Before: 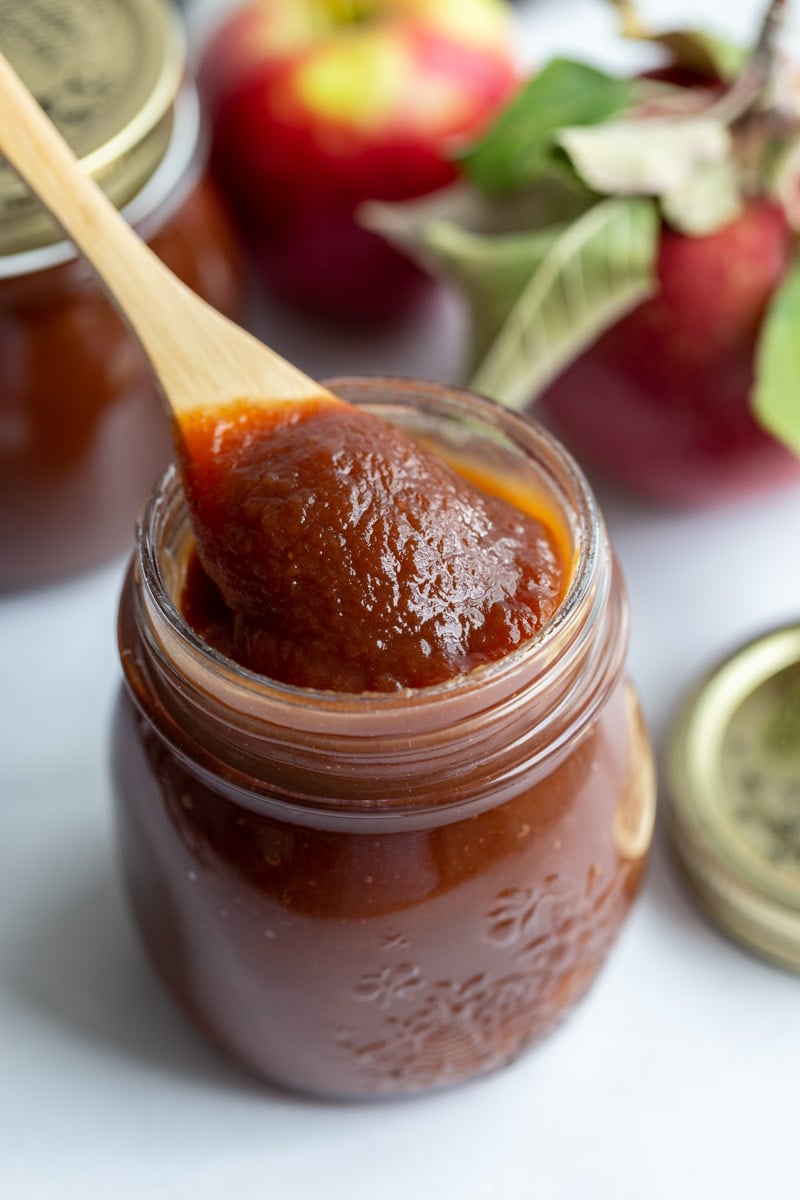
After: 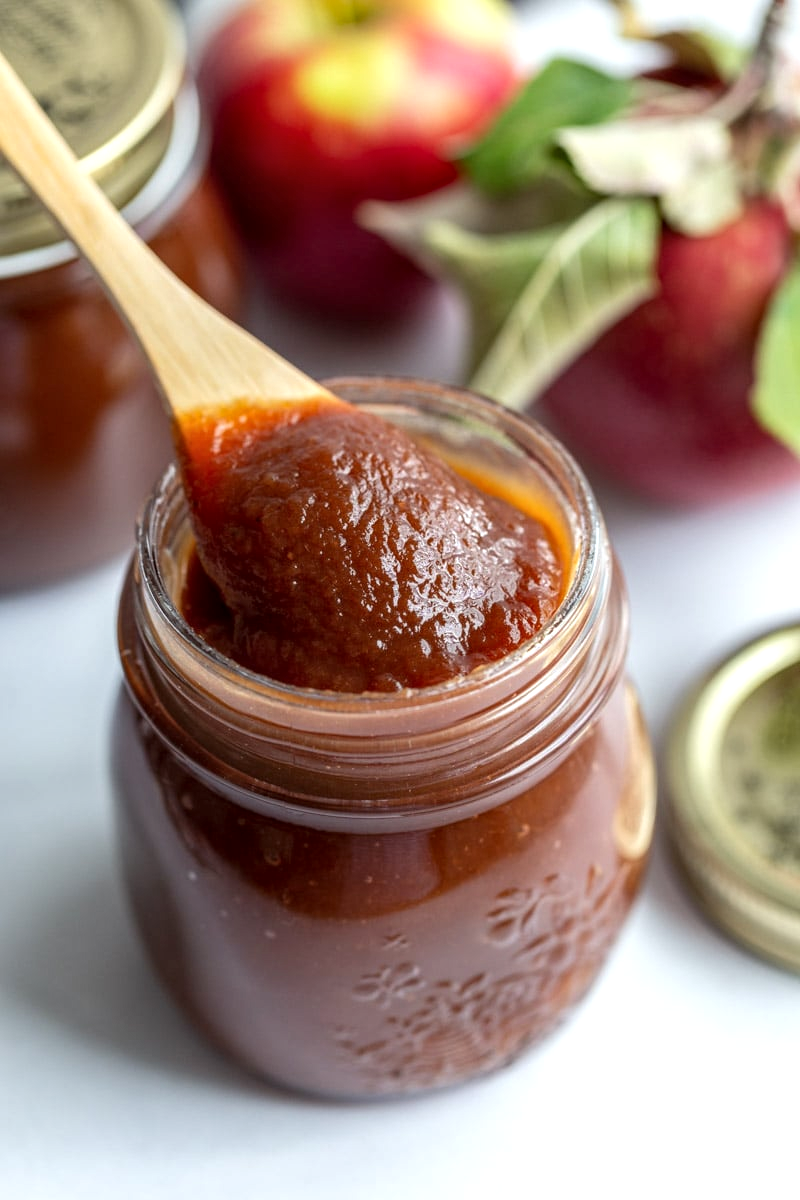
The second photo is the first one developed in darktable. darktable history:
local contrast: on, module defaults
exposure: exposure 0.2 EV, compensate highlight preservation false
